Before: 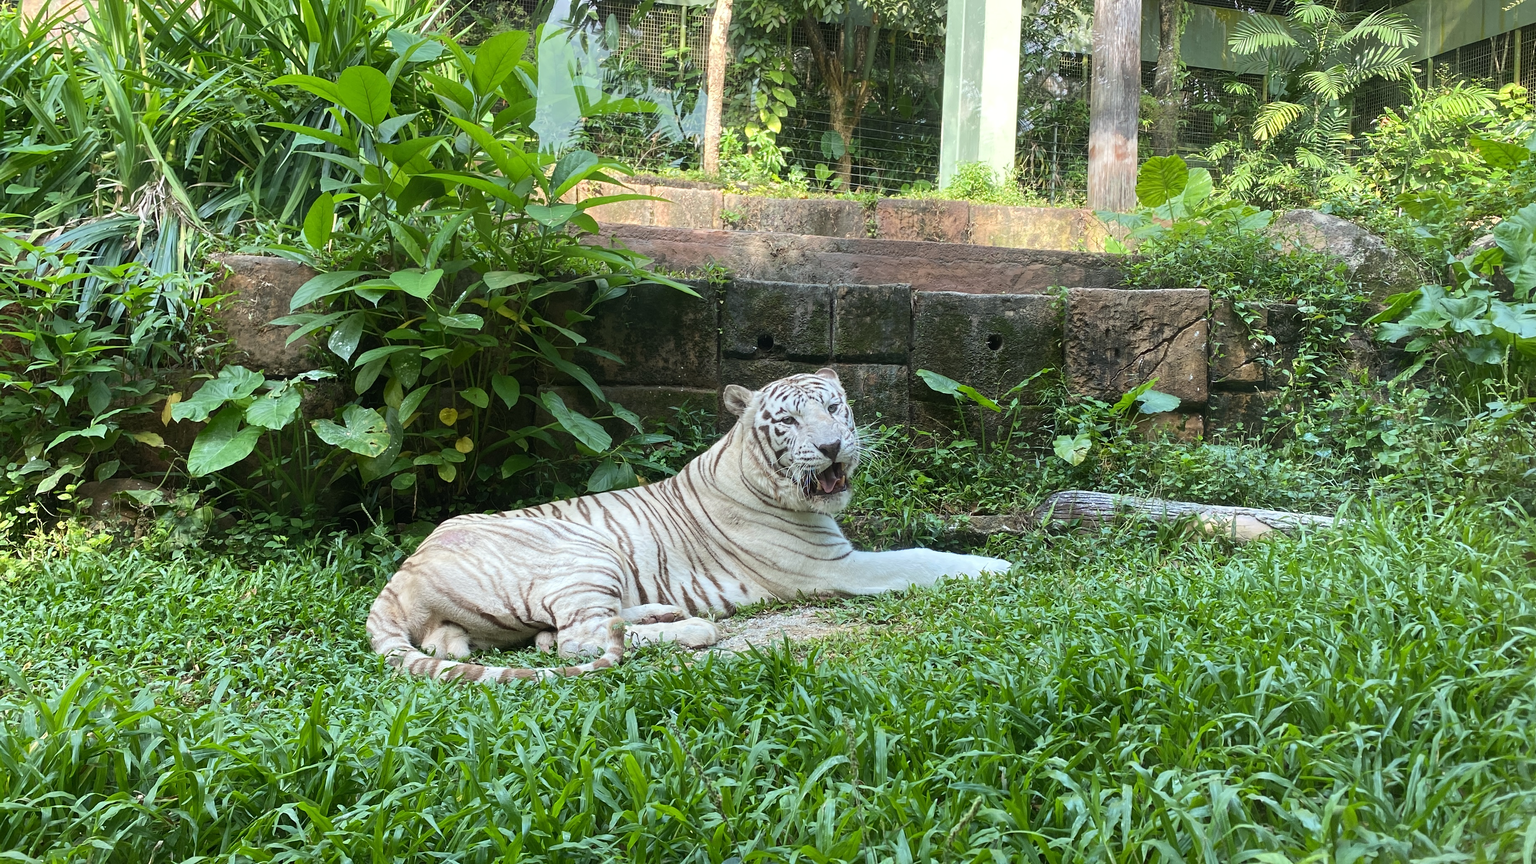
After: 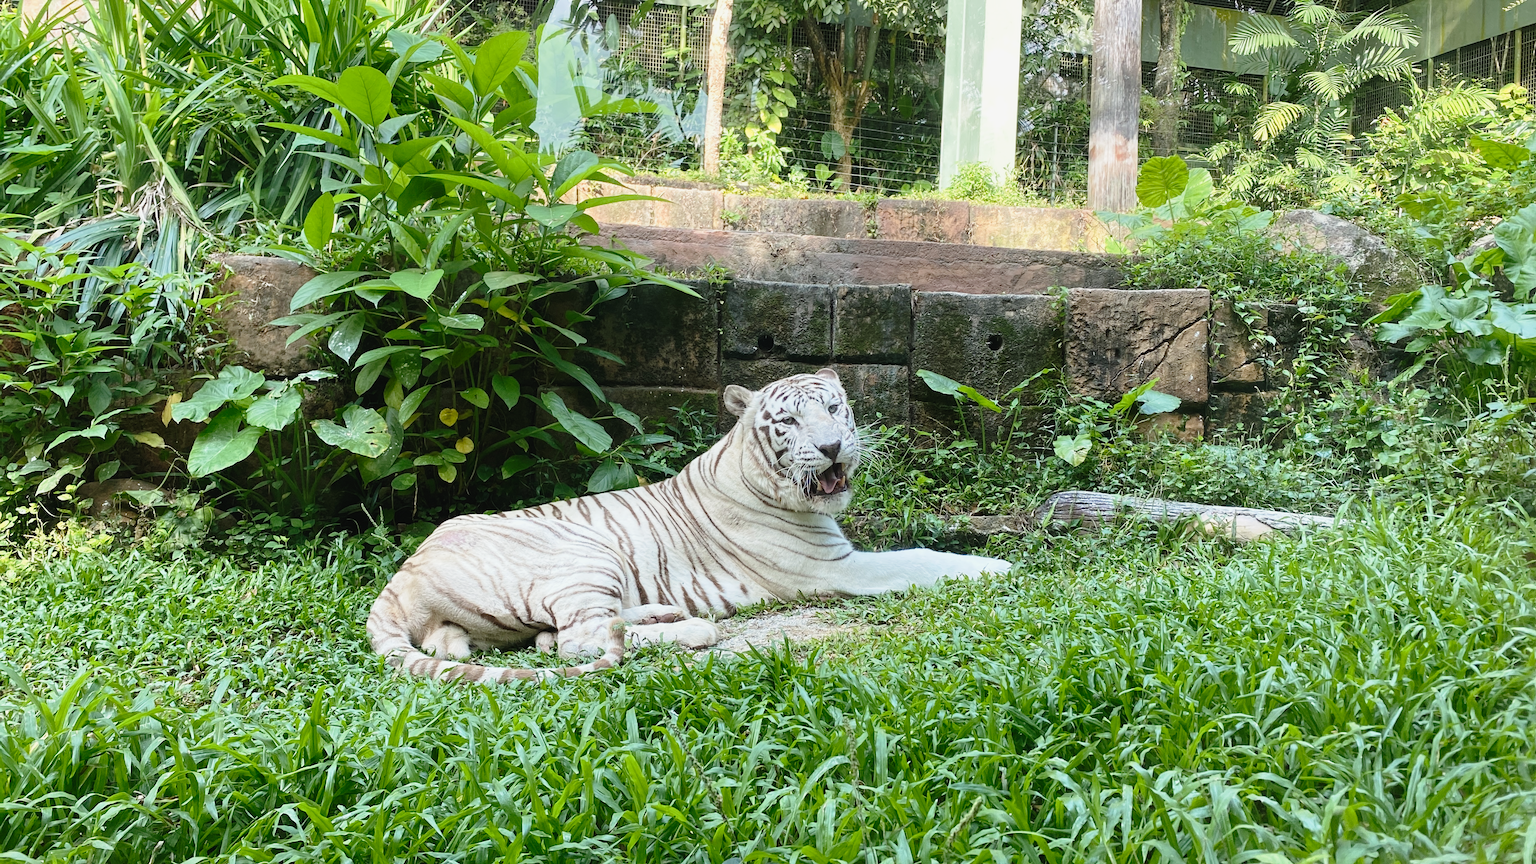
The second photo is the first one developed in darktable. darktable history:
tone curve: curves: ch0 [(0, 0.021) (0.049, 0.044) (0.152, 0.14) (0.328, 0.377) (0.473, 0.543) (0.641, 0.705) (0.85, 0.894) (1, 0.969)]; ch1 [(0, 0) (0.302, 0.331) (0.427, 0.433) (0.472, 0.47) (0.502, 0.503) (0.527, 0.521) (0.564, 0.58) (0.614, 0.626) (0.677, 0.701) (0.859, 0.885) (1, 1)]; ch2 [(0, 0) (0.33, 0.301) (0.447, 0.44) (0.487, 0.496) (0.502, 0.516) (0.535, 0.563) (0.565, 0.593) (0.618, 0.628) (1, 1)], preserve colors none
